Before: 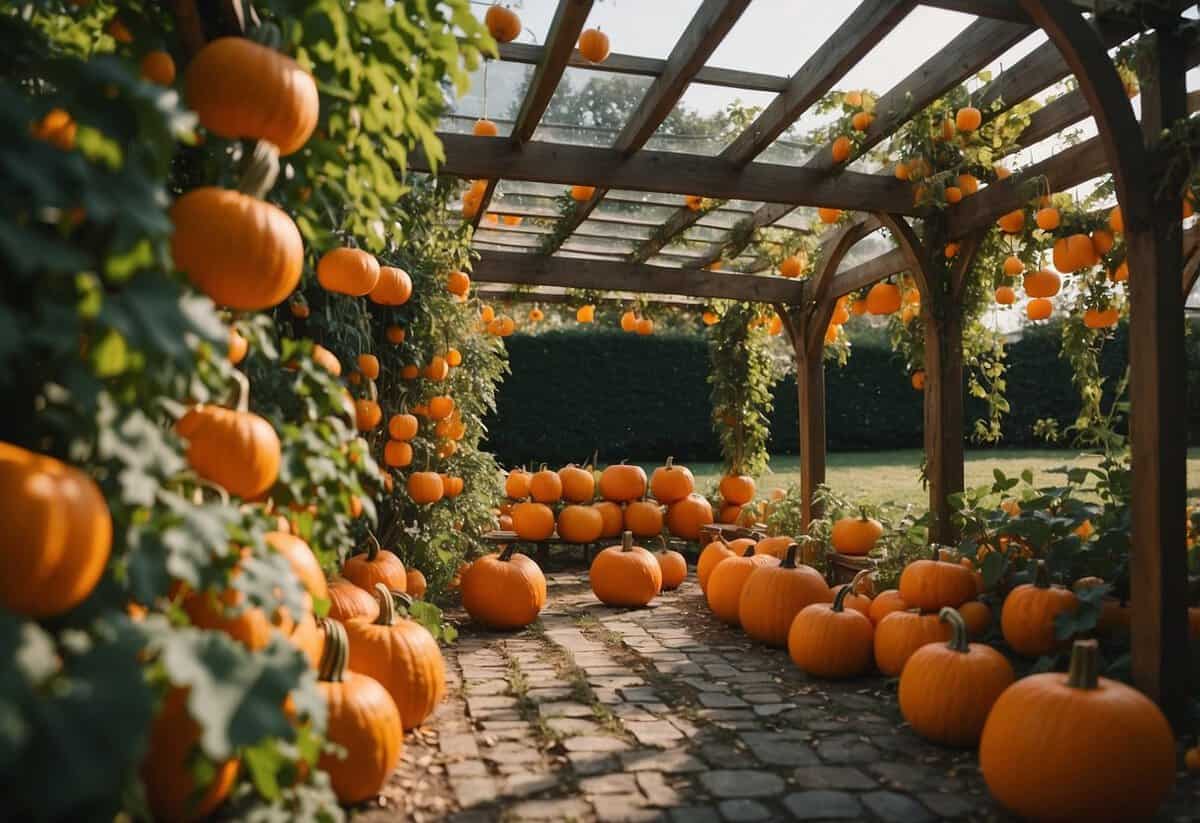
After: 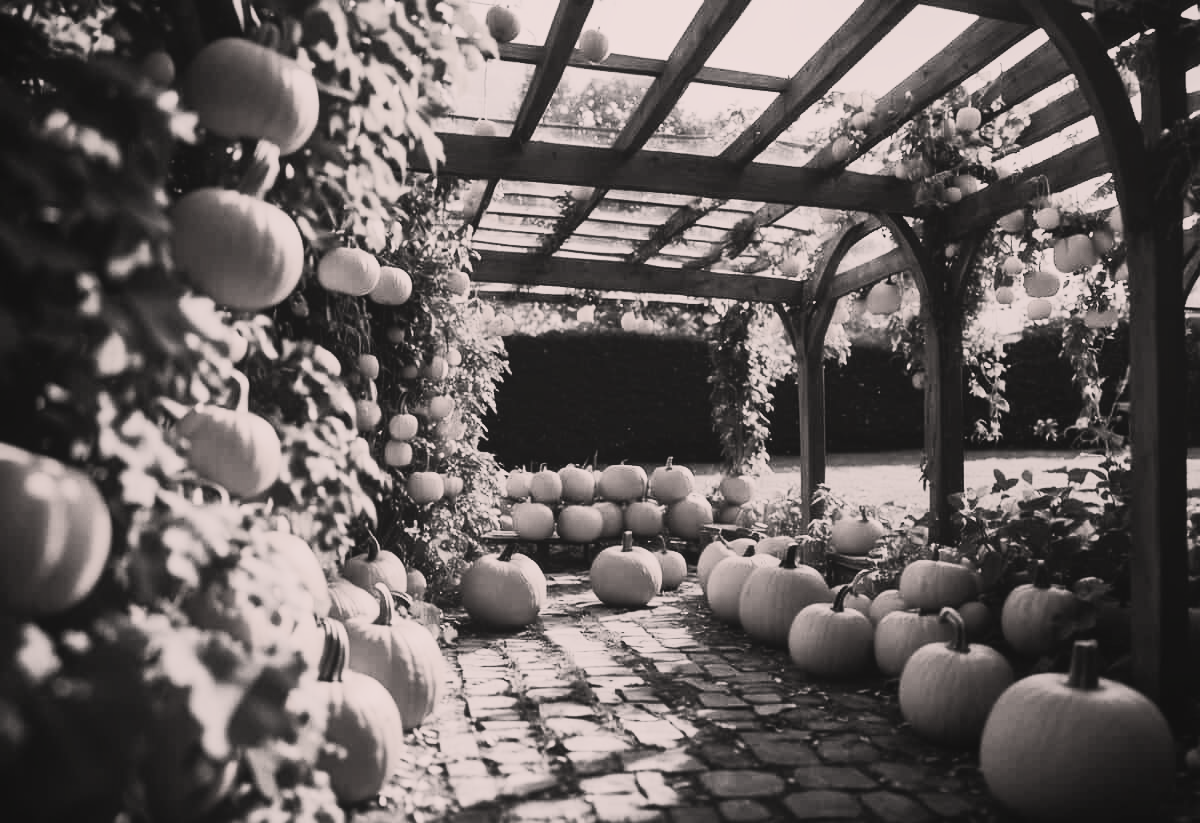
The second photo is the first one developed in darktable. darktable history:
local contrast: highlights 70%, shadows 68%, detail 81%, midtone range 0.323
color zones: curves: ch0 [(0.473, 0.374) (0.742, 0.784)]; ch1 [(0.354, 0.737) (0.742, 0.705)]; ch2 [(0.318, 0.421) (0.758, 0.532)]
color balance rgb: global offset › luminance 0.48%, linear chroma grading › shadows 10.319%, linear chroma grading › highlights 9.738%, linear chroma grading › global chroma 14.363%, linear chroma grading › mid-tones 14.786%, perceptual saturation grading › global saturation 0.24%
contrast brightness saturation: contrast 0.523, brightness 0.476, saturation -0.989
color correction: highlights a* 3.44, highlights b* 1.94, saturation 1.17
filmic rgb: black relative exposure -5.14 EV, white relative exposure 3.54 EV, hardness 3.18, contrast 1.202, highlights saturation mix -29.1%
